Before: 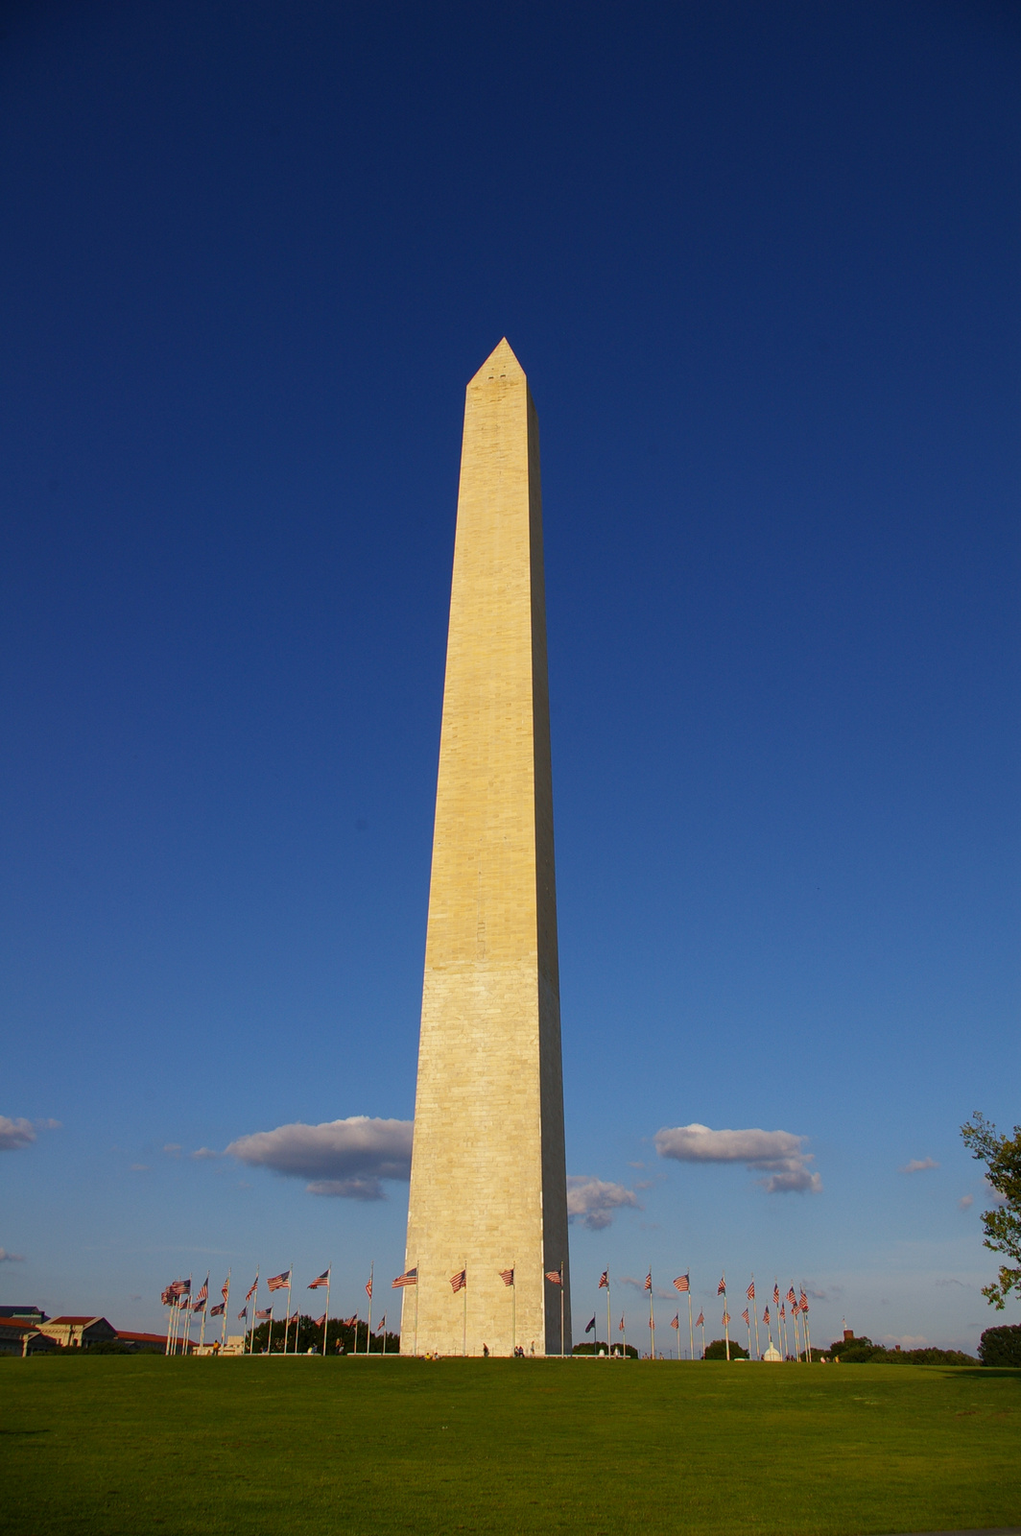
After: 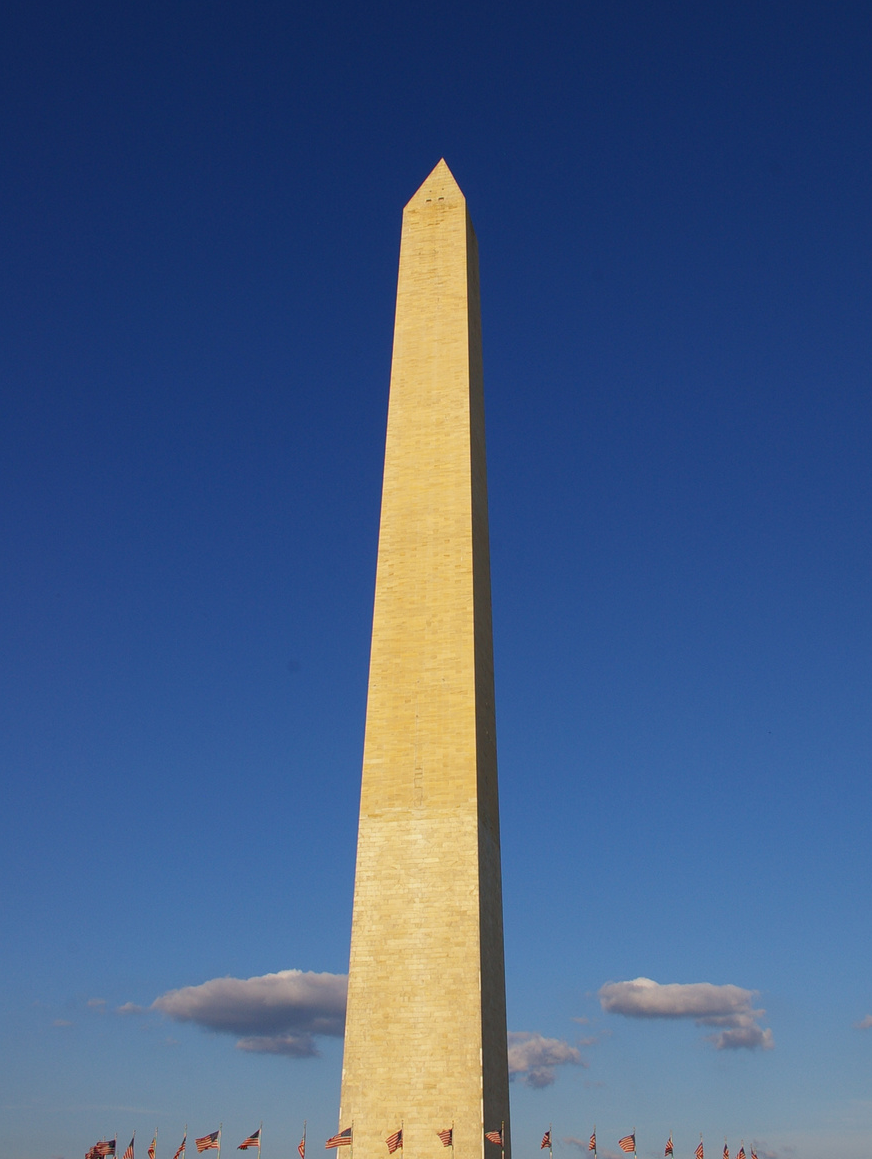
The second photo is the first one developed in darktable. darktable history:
crop: left 7.892%, top 12.1%, right 10.1%, bottom 15.414%
